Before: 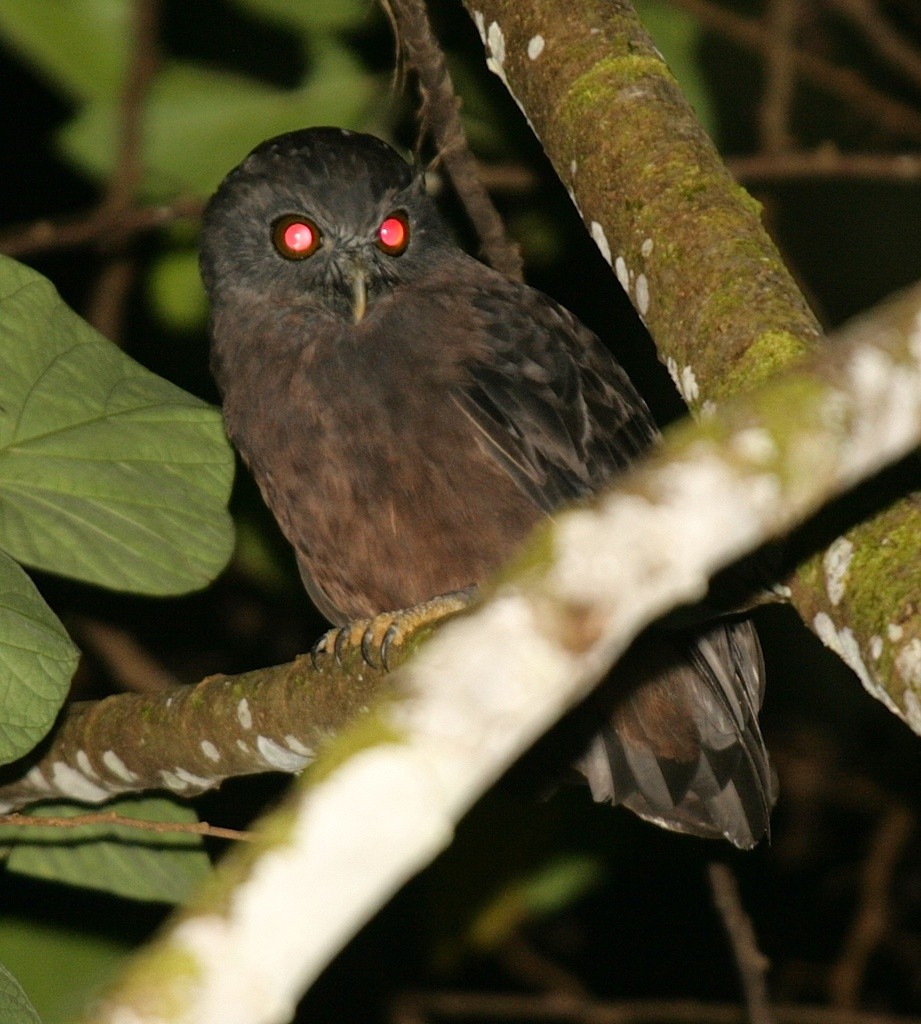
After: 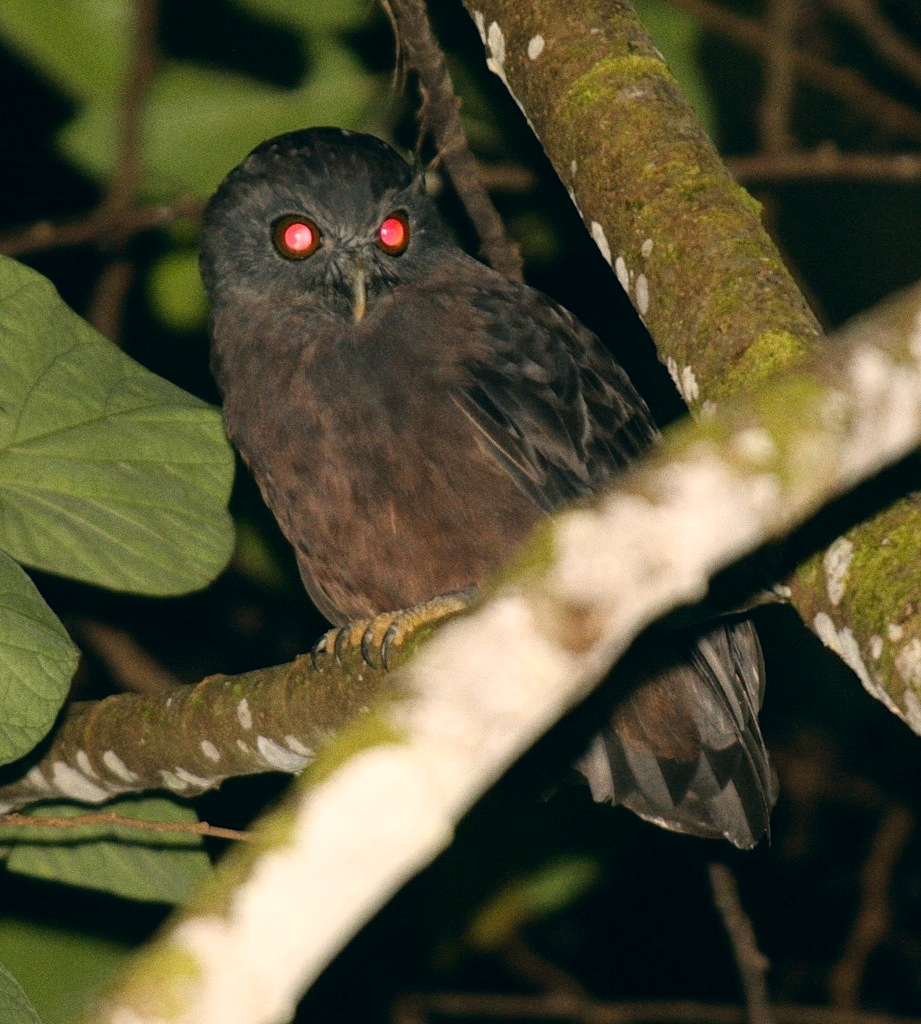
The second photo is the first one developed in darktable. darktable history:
color correction: highlights a* 5.38, highlights b* 5.3, shadows a* -4.26, shadows b* -5.11
grain: coarseness 0.09 ISO
